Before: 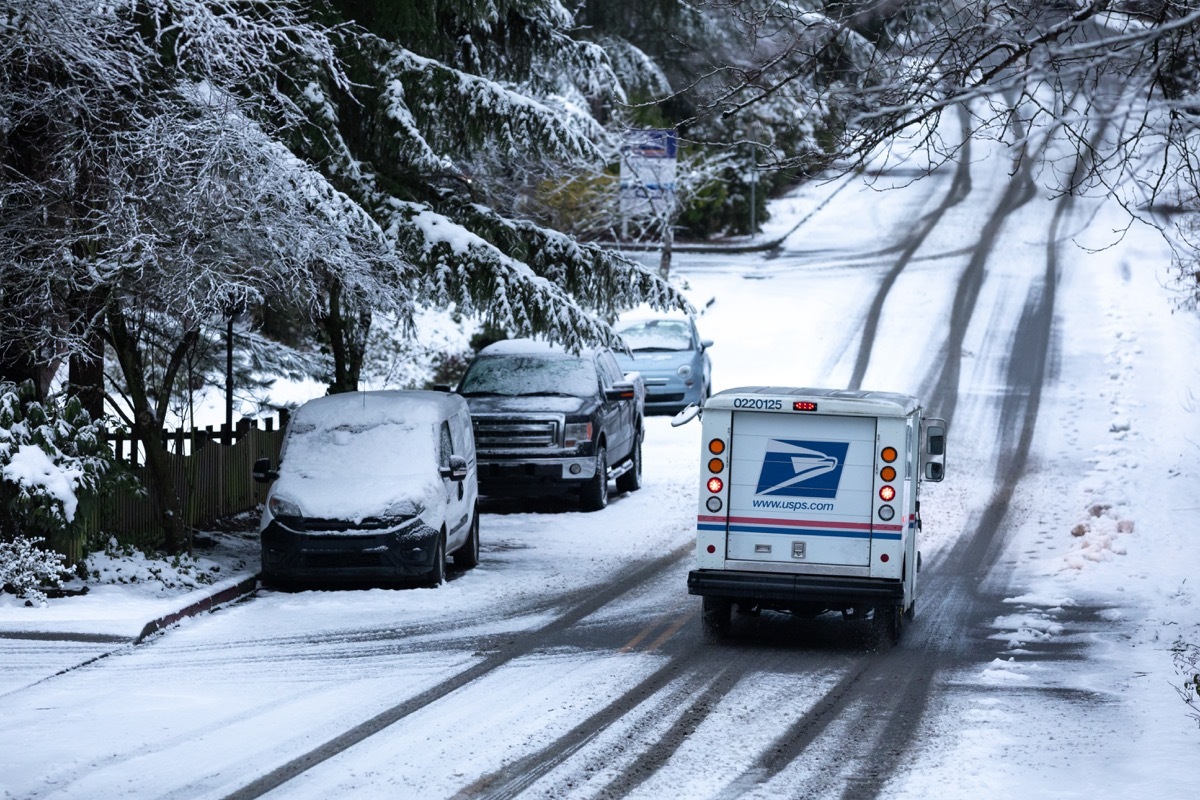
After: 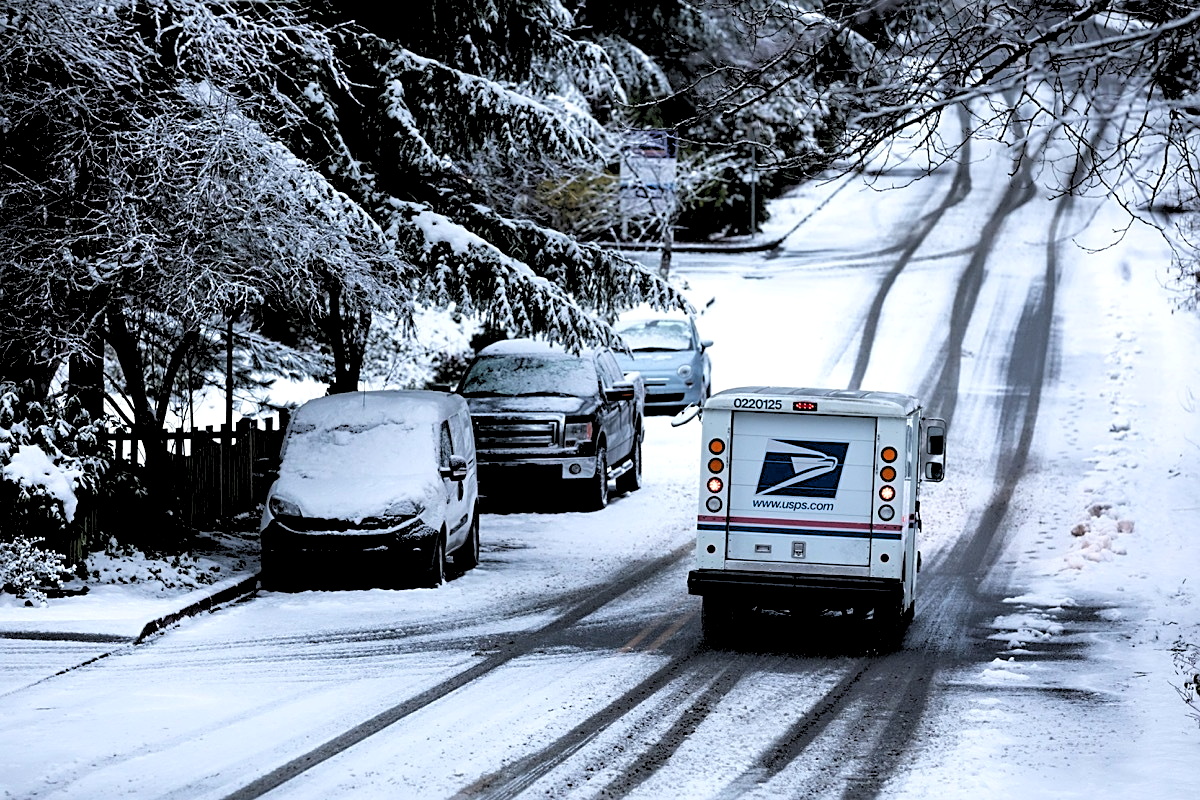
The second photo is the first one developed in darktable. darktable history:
rgb levels: levels [[0.029, 0.461, 0.922], [0, 0.5, 1], [0, 0.5, 1]]
sharpen: on, module defaults
